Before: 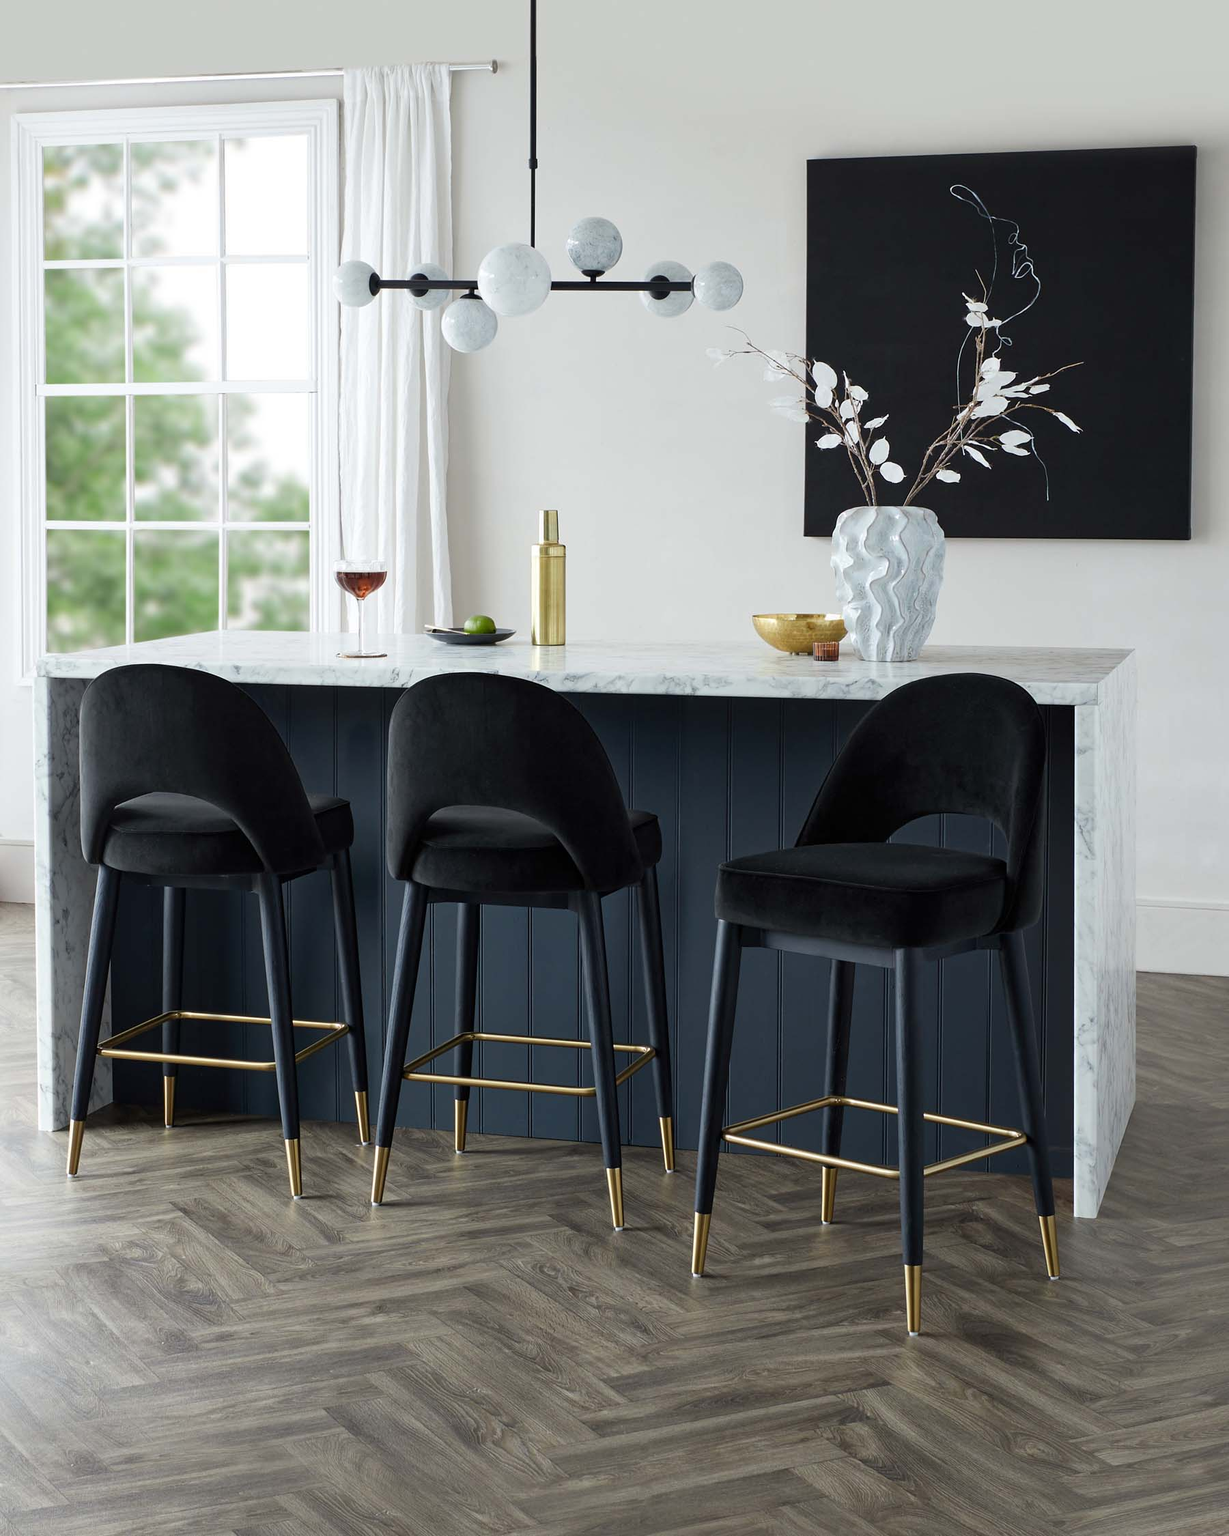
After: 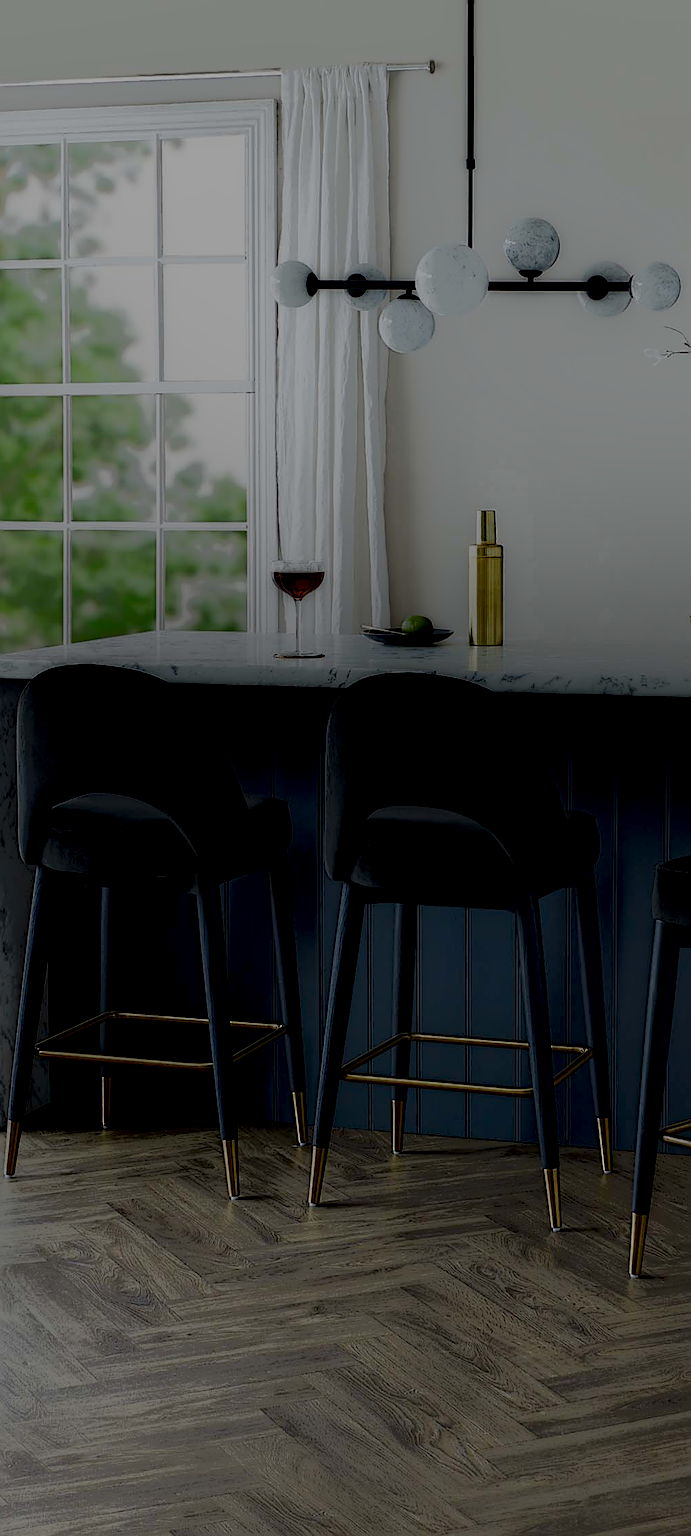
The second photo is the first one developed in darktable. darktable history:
tone equalizer: -8 EV -2 EV, -7 EV -2 EV, -6 EV -2 EV, -5 EV -2 EV, -4 EV -2 EV, -3 EV -2 EV, -2 EV -2 EV, -1 EV -1.63 EV, +0 EV -2 EV
sharpen: radius 1.685, amount 1.294
exposure: black level correction -0.002, exposure 0.54 EV, compensate highlight preservation false
crop: left 5.114%, right 38.589%
local contrast: highlights 0%, shadows 198%, detail 164%, midtone range 0.001
color balance rgb: perceptual saturation grading › global saturation 35%, perceptual saturation grading › highlights -30%, perceptual saturation grading › shadows 35%, perceptual brilliance grading › global brilliance 3%, perceptual brilliance grading › highlights -3%, perceptual brilliance grading › shadows 3%
